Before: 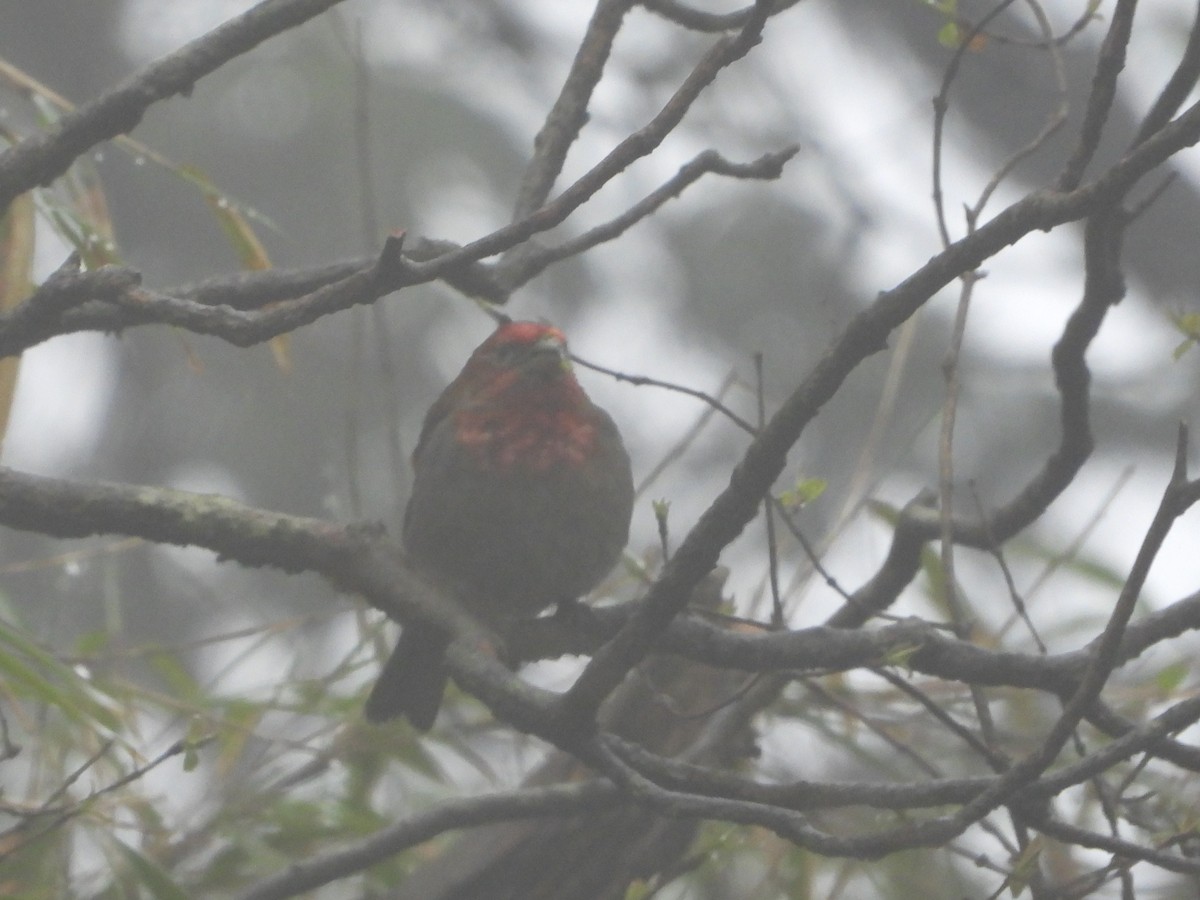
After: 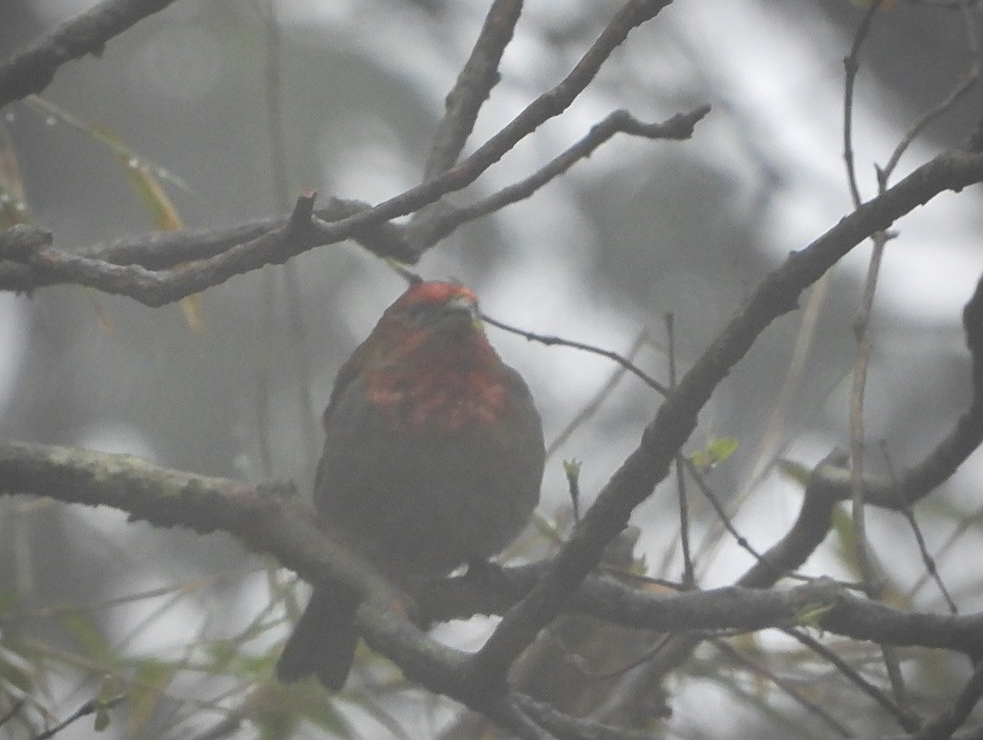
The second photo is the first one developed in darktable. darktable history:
shadows and highlights: soften with gaussian
crop and rotate: left 7.492%, top 4.495%, right 10.535%, bottom 13.206%
sharpen: on, module defaults
vignetting: fall-off start 79.73%, unbound false
